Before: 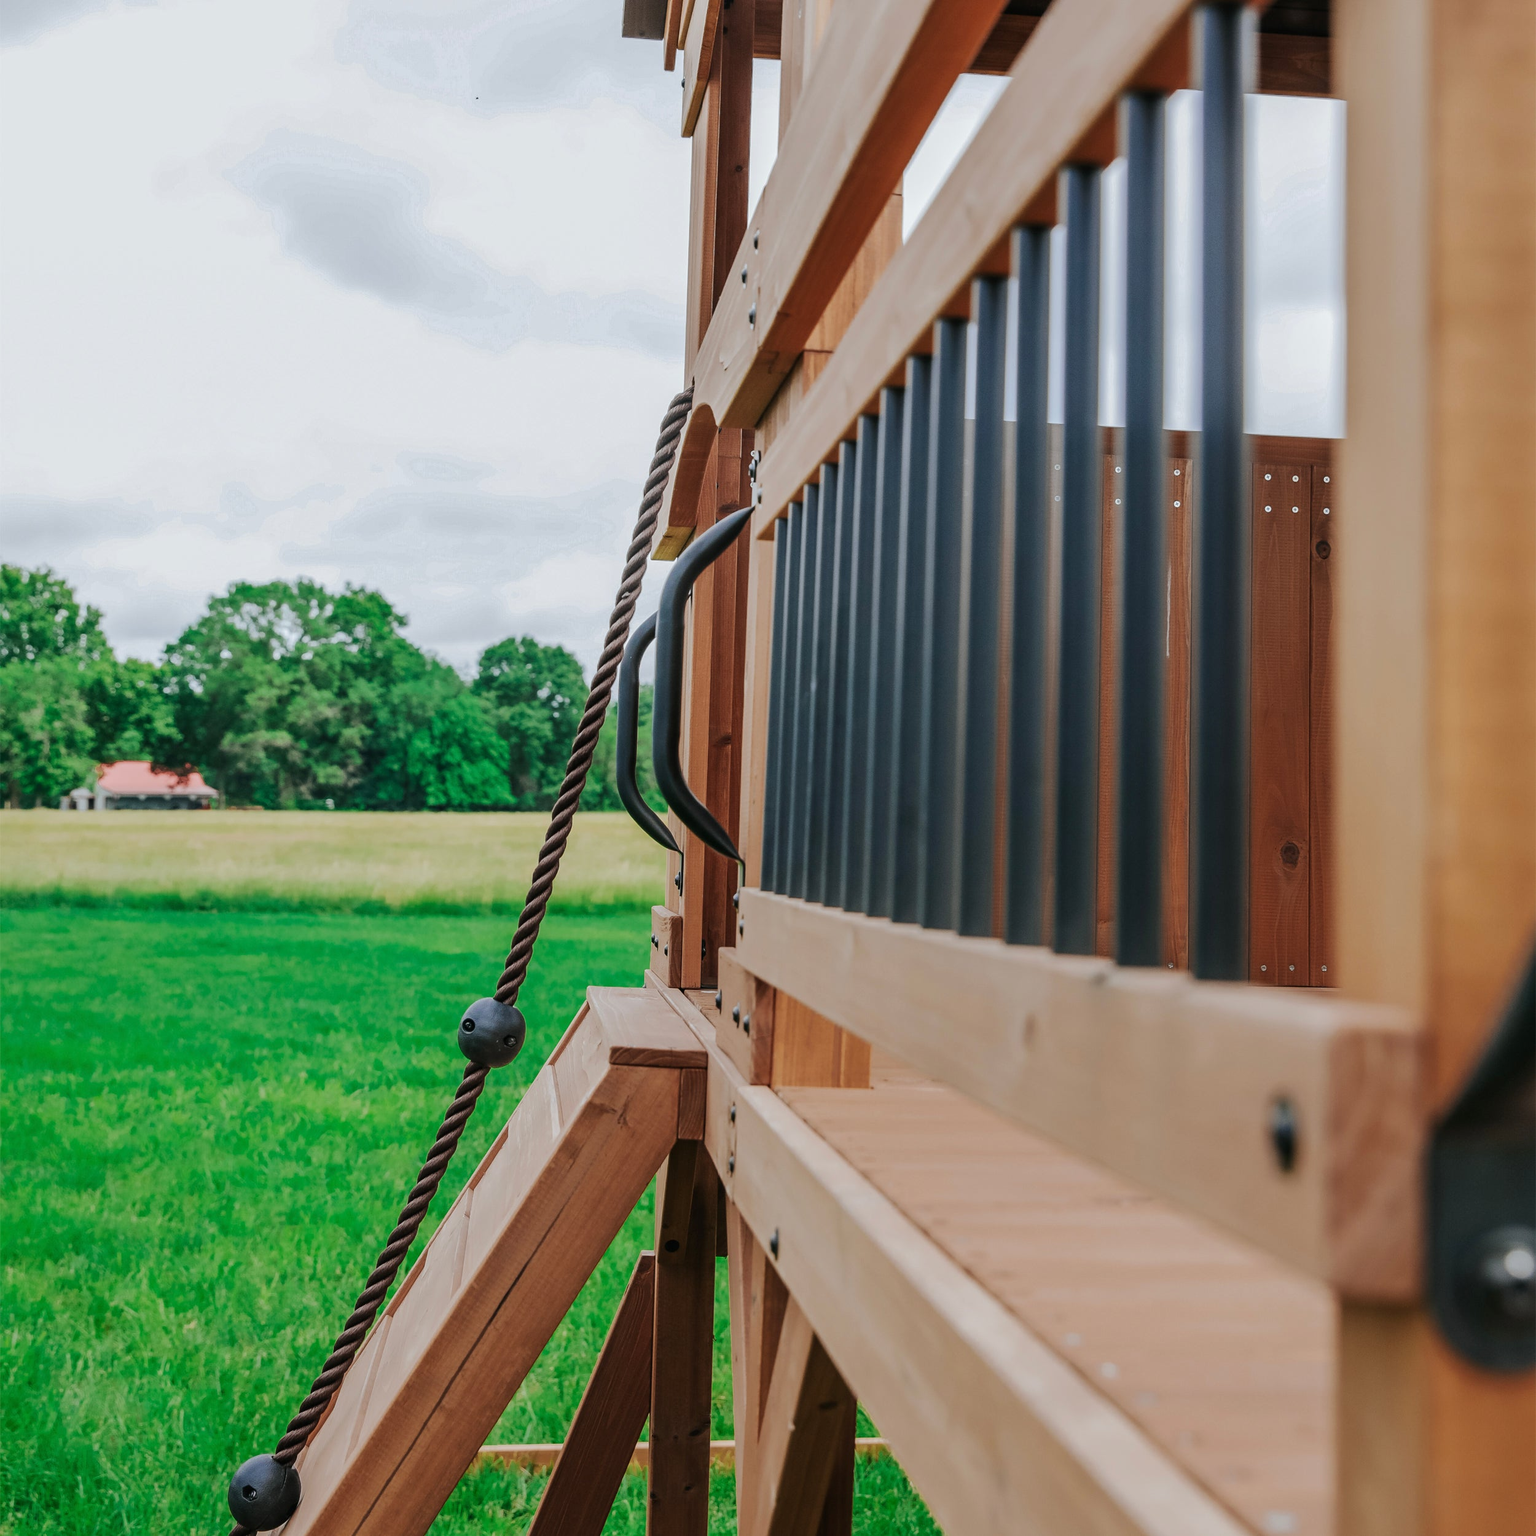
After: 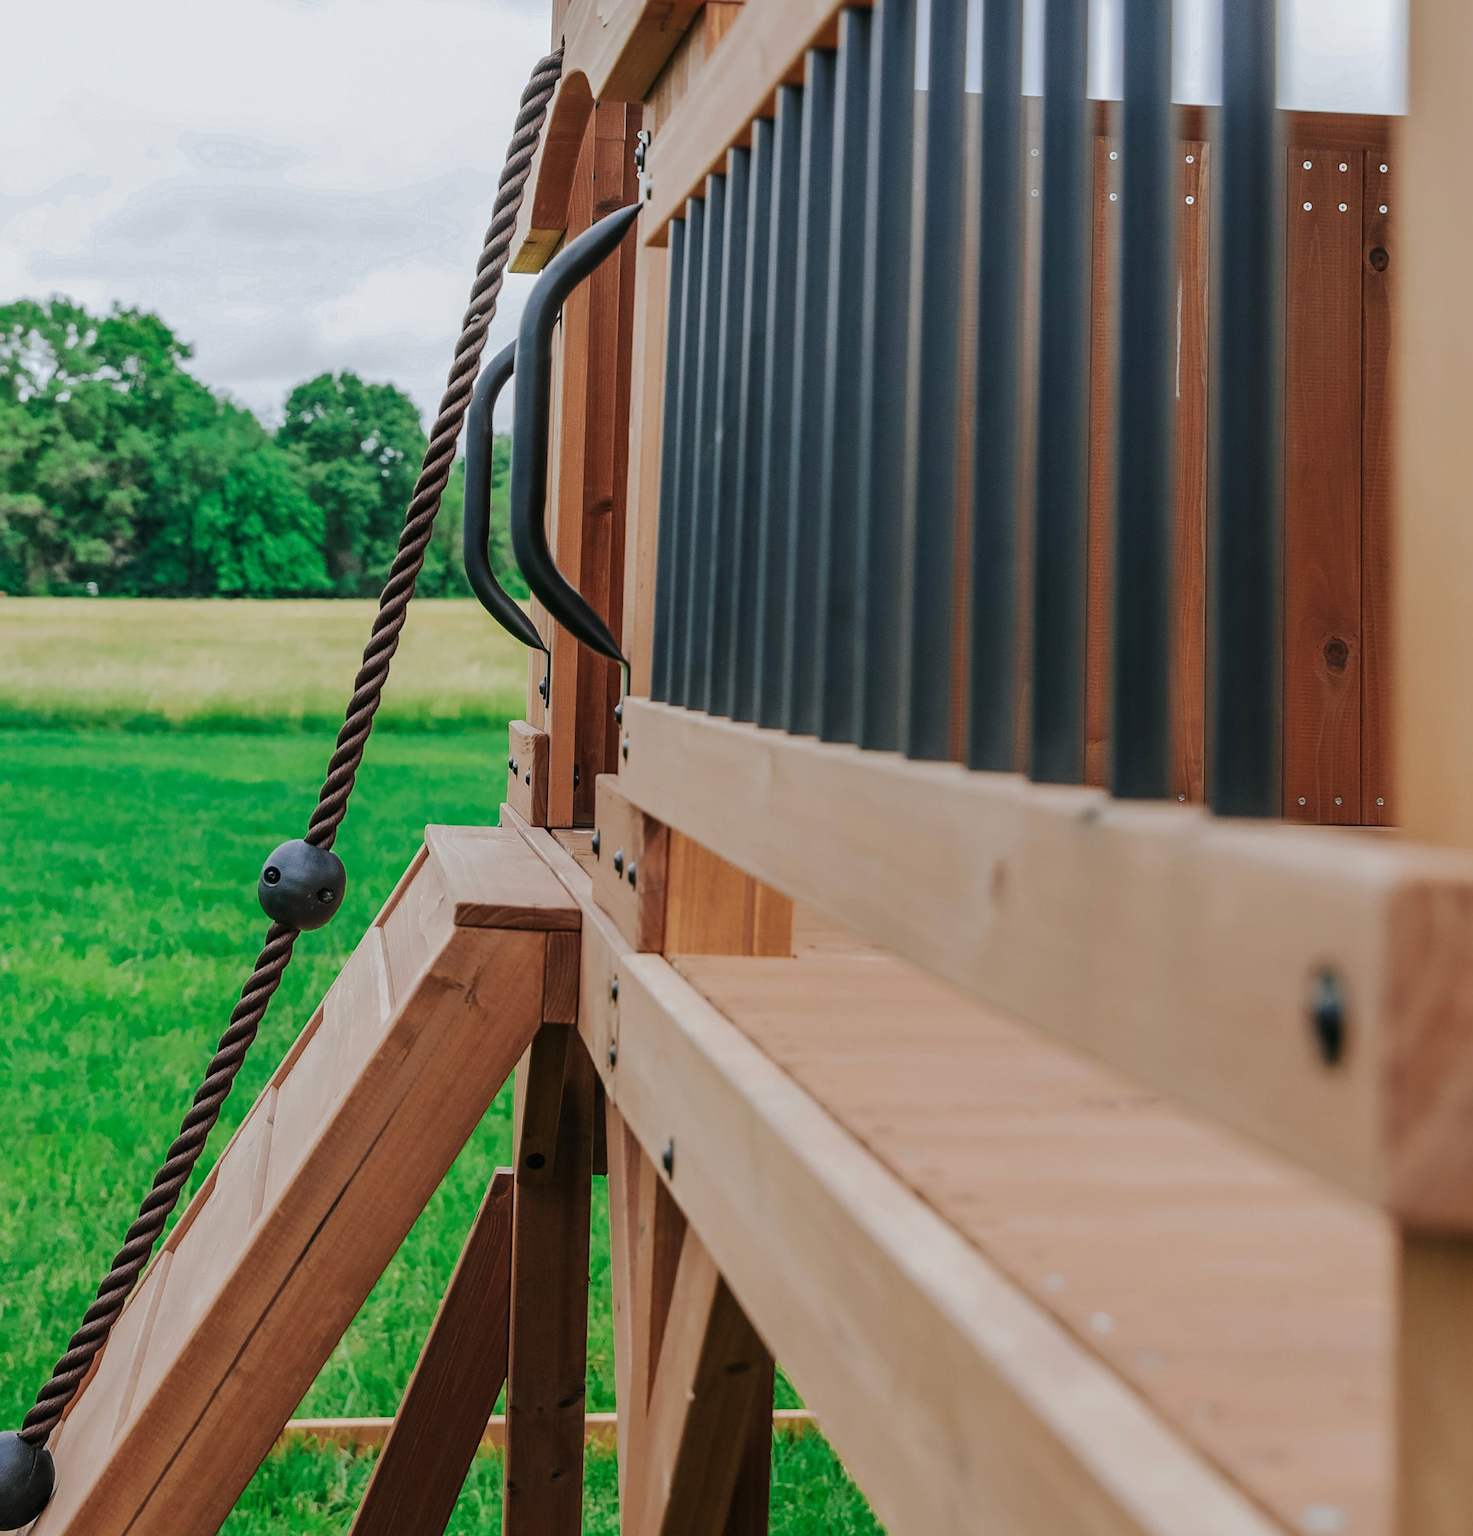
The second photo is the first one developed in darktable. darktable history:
crop: left 16.869%, top 22.79%, right 9.02%
